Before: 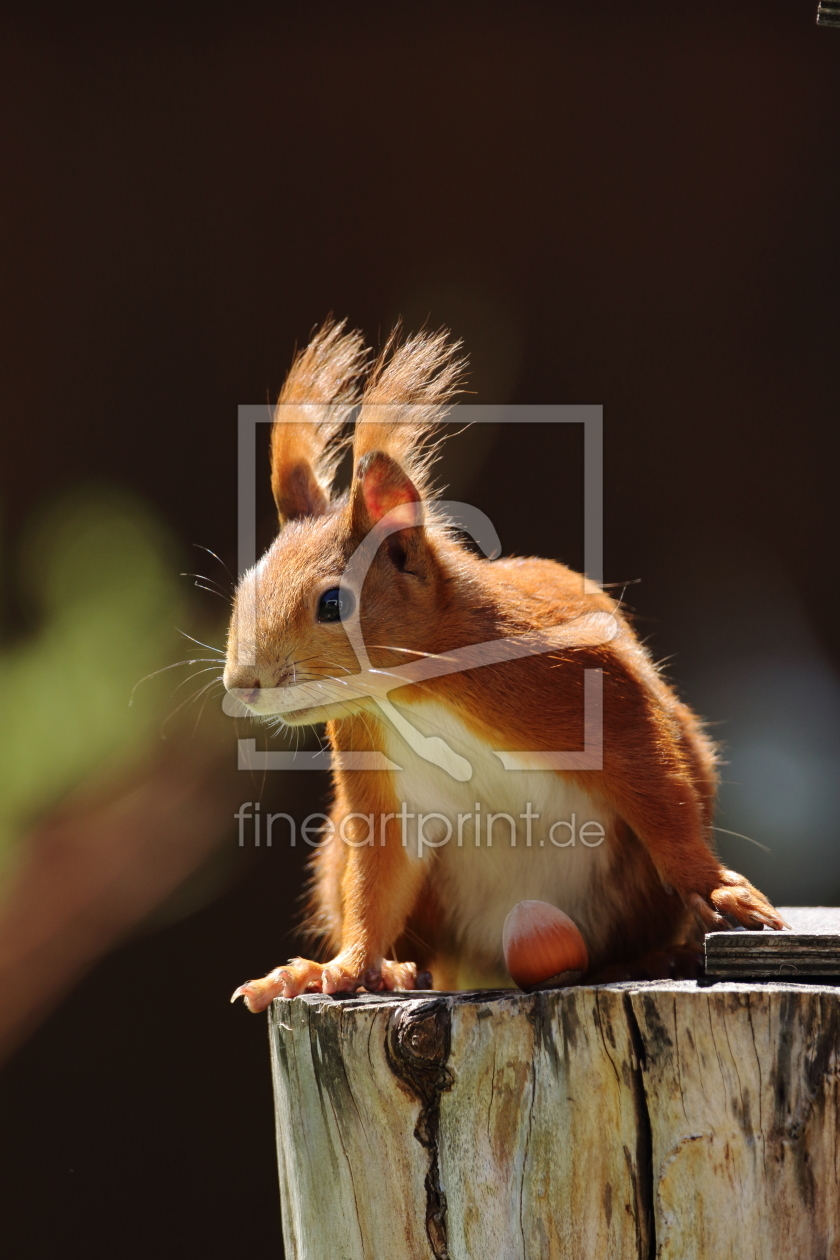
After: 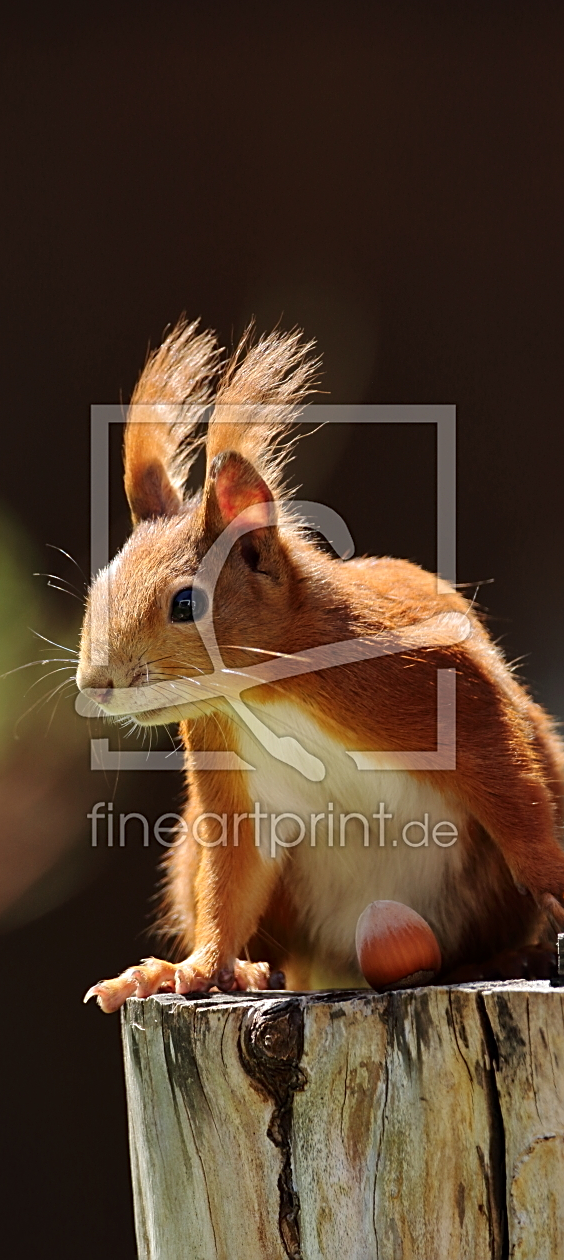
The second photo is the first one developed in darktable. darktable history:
crop and rotate: left 17.532%, right 15.254%
local contrast: mode bilateral grid, contrast 20, coarseness 50, detail 119%, midtone range 0.2
sharpen: on, module defaults
